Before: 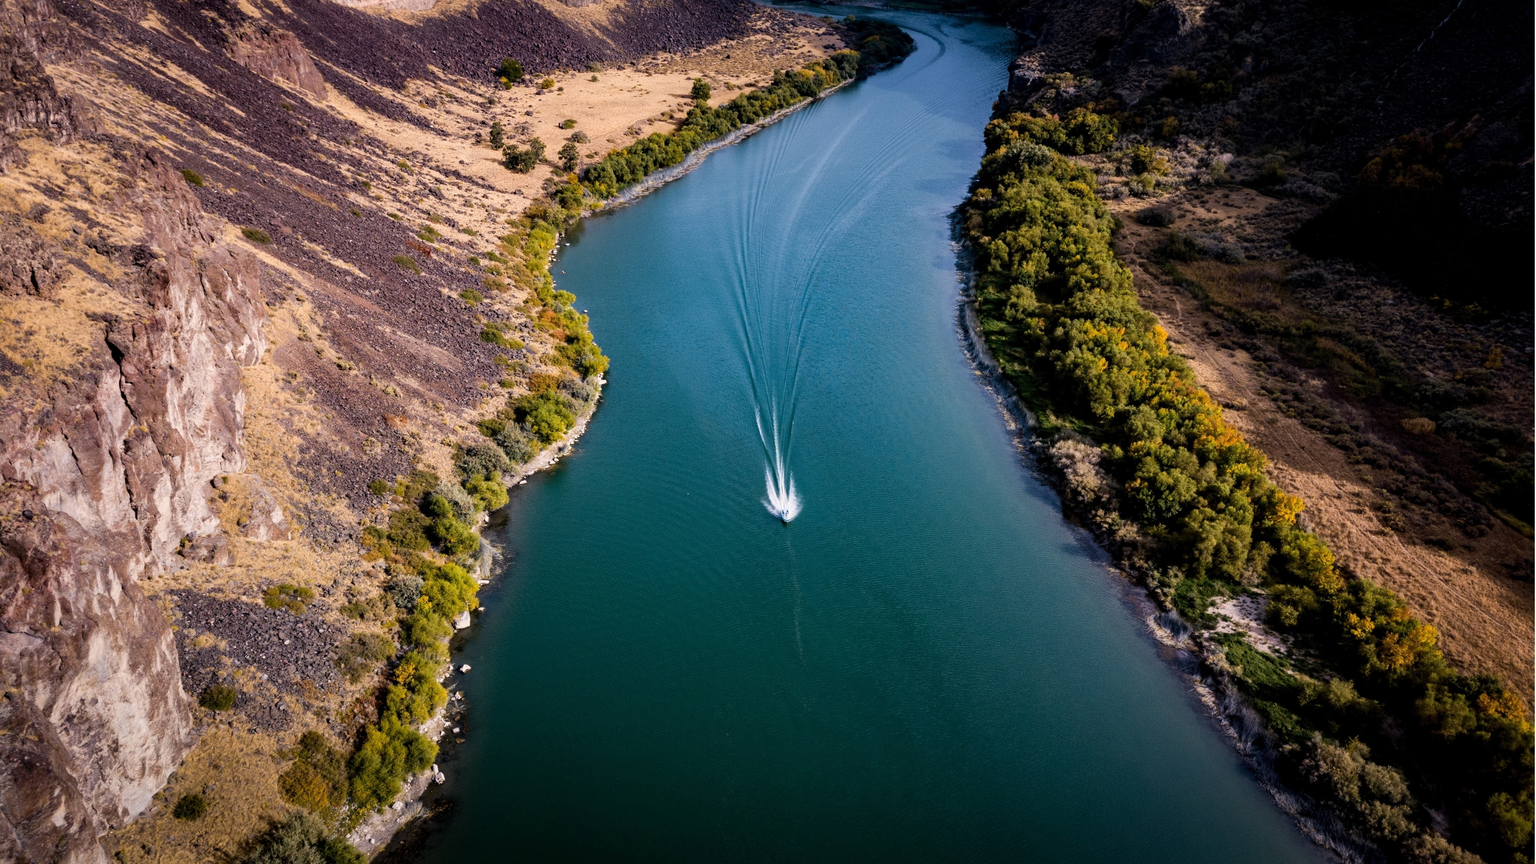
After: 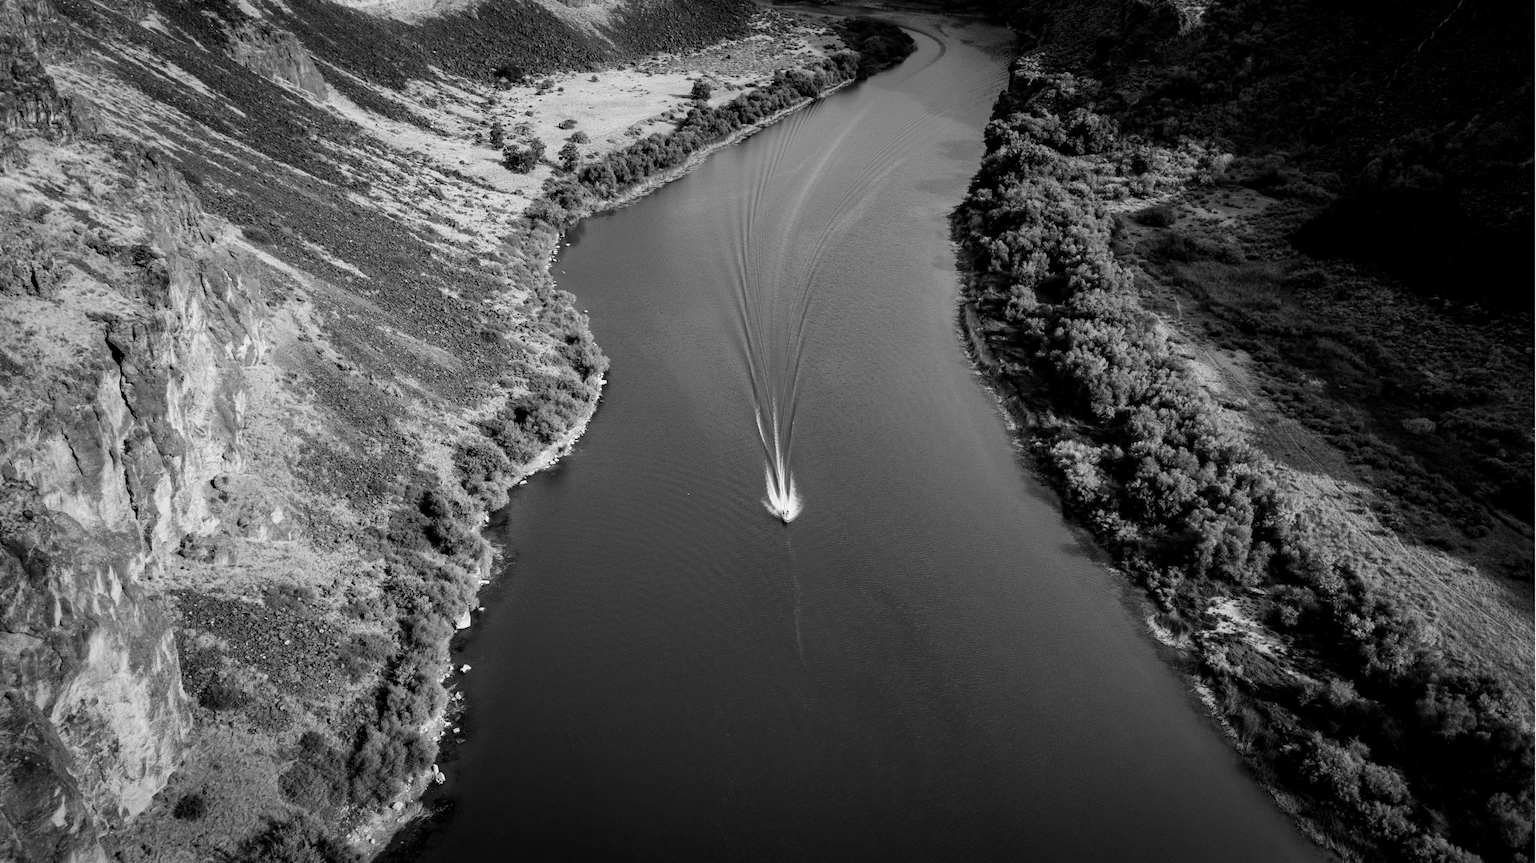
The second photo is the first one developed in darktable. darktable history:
monochrome: on, module defaults
color correction: highlights a* 4.02, highlights b* 4.98, shadows a* -7.55, shadows b* 4.98
